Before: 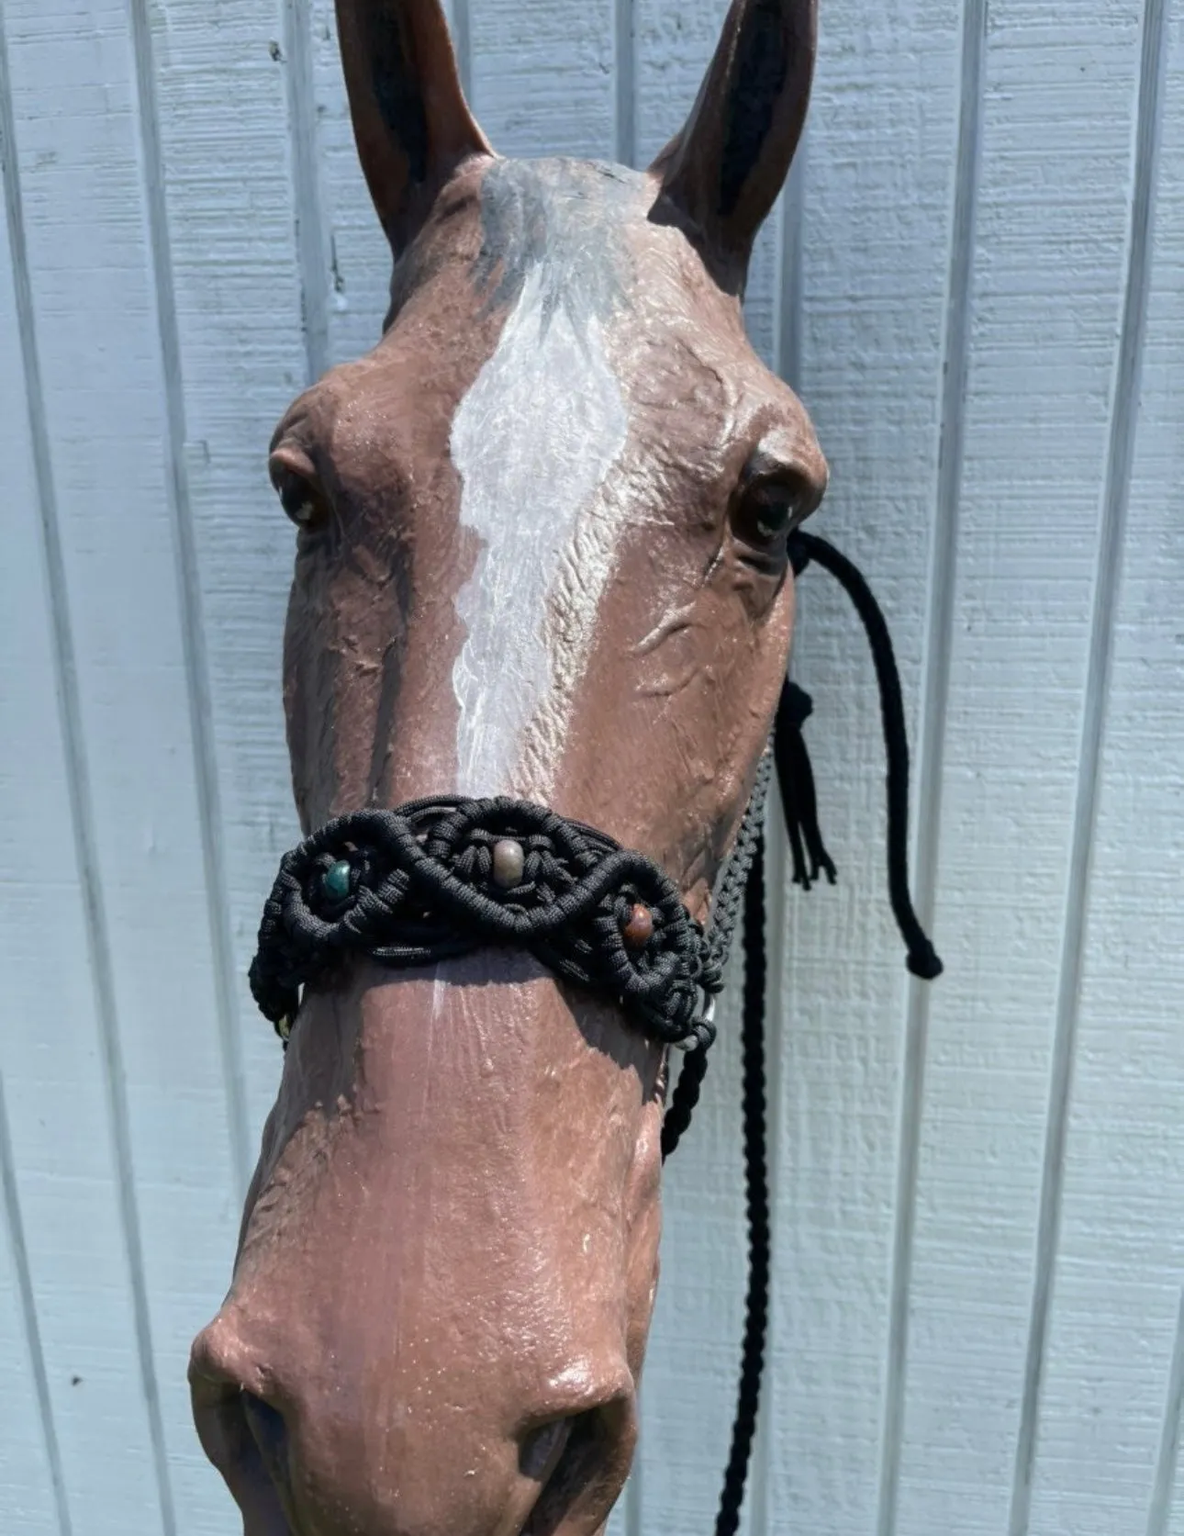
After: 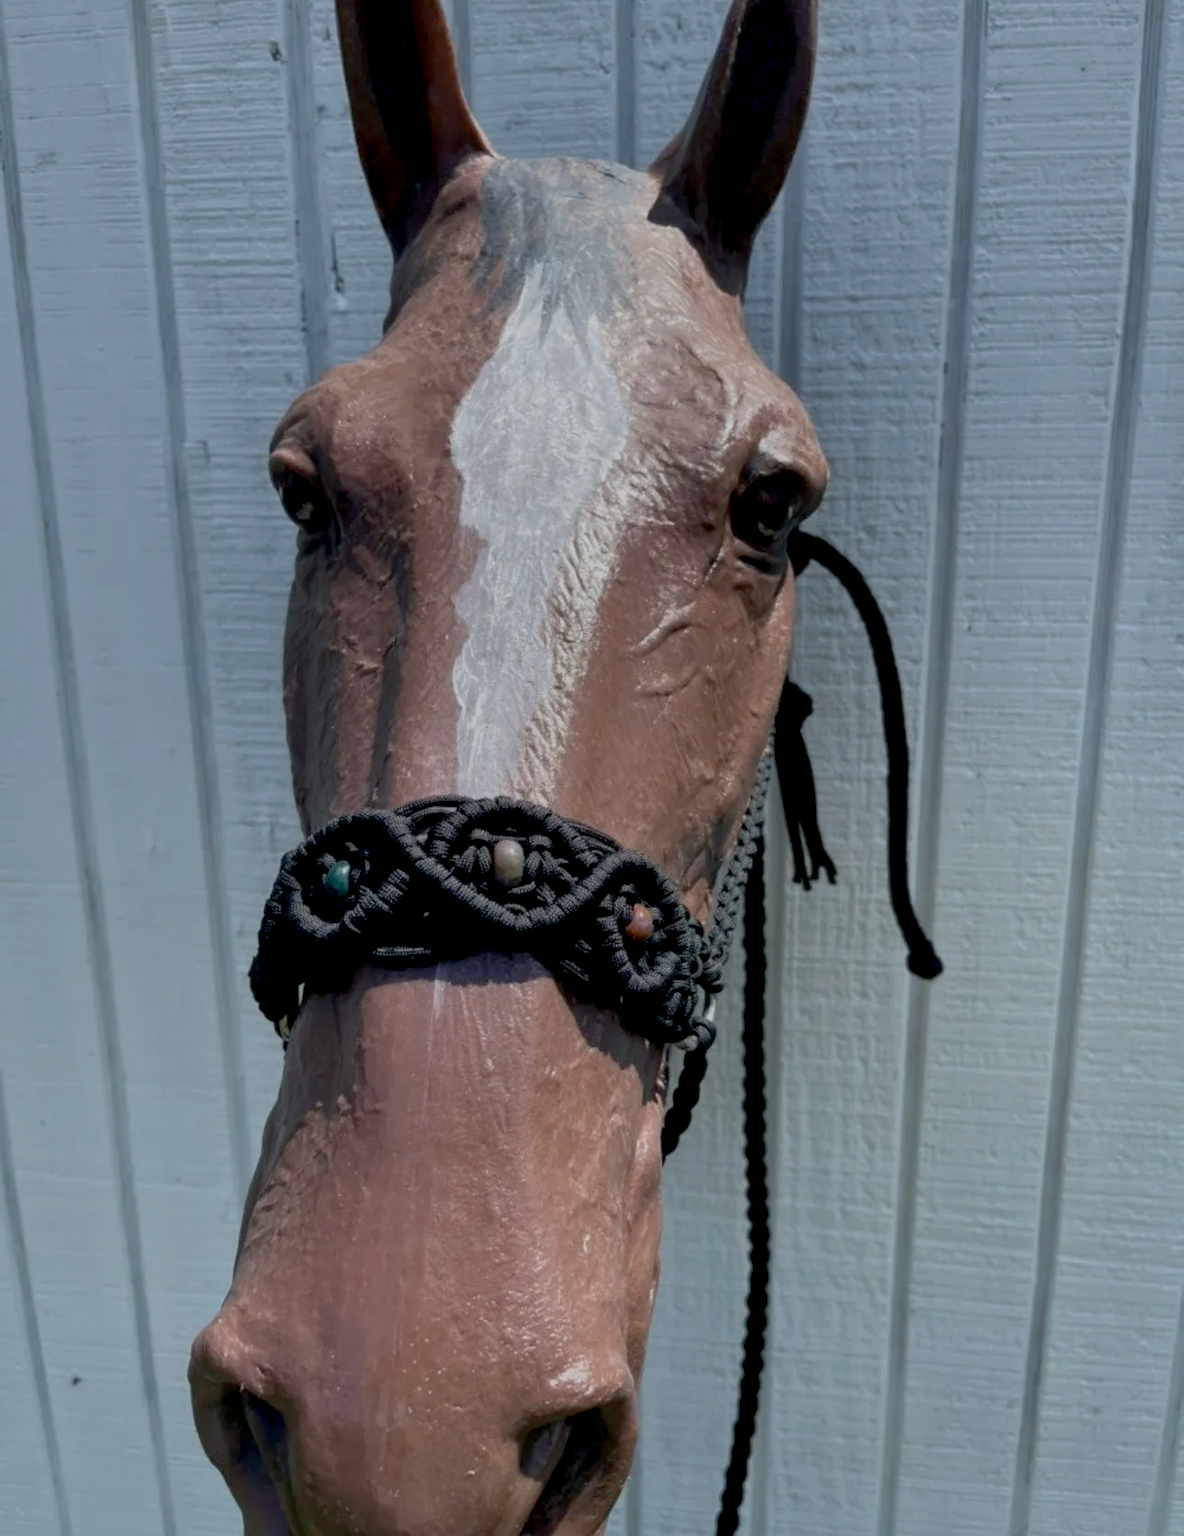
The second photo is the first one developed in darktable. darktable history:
exposure: black level correction 0.009, exposure -0.637 EV, compensate highlight preservation false
shadows and highlights: on, module defaults
